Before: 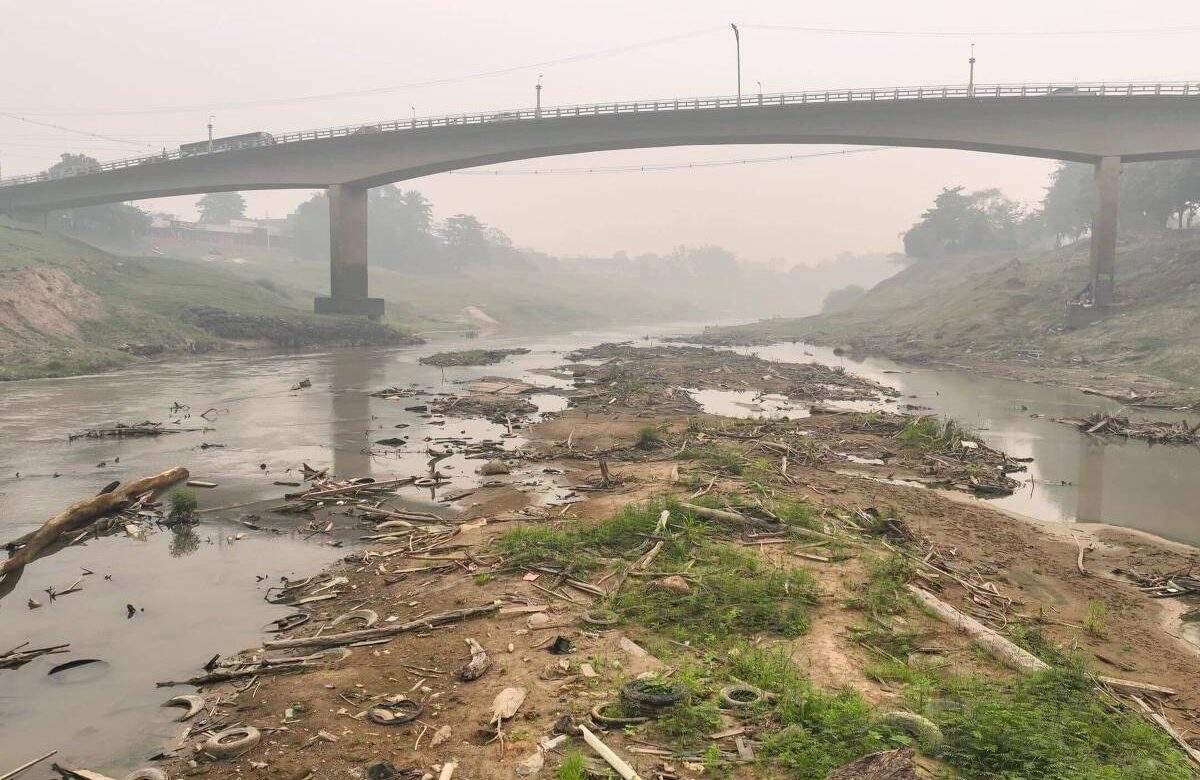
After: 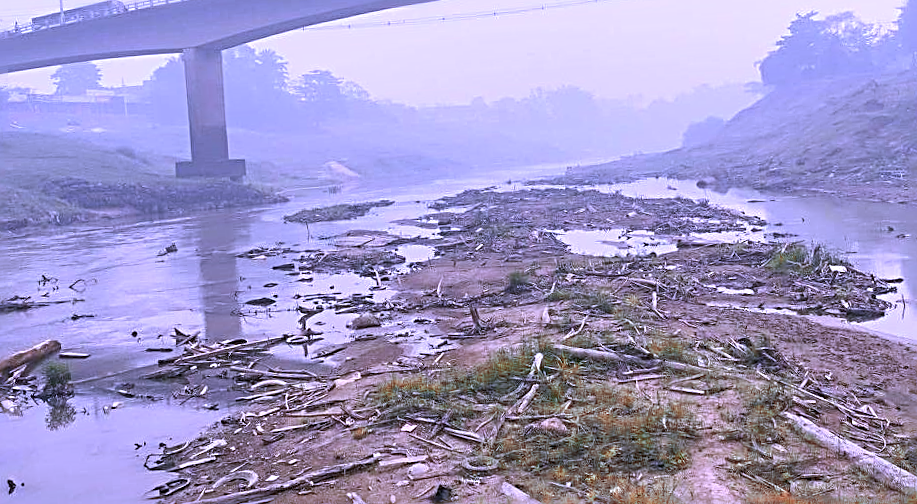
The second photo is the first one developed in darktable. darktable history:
white balance: red 0.98, blue 1.61
rotate and perspective: rotation -3.52°, crop left 0.036, crop right 0.964, crop top 0.081, crop bottom 0.919
sharpen: radius 3.025, amount 0.757
crop: left 9.712%, top 16.928%, right 10.845%, bottom 12.332%
color zones: curves: ch2 [(0, 0.5) (0.084, 0.497) (0.323, 0.335) (0.4, 0.497) (1, 0.5)], process mode strong
tone curve: curves: ch0 [(0, 0) (0.003, 0.003) (0.011, 0.011) (0.025, 0.025) (0.044, 0.044) (0.069, 0.069) (0.1, 0.099) (0.136, 0.135) (0.177, 0.176) (0.224, 0.223) (0.277, 0.275) (0.335, 0.333) (0.399, 0.396) (0.468, 0.465) (0.543, 0.545) (0.623, 0.625) (0.709, 0.71) (0.801, 0.801) (0.898, 0.898) (1, 1)], preserve colors none
